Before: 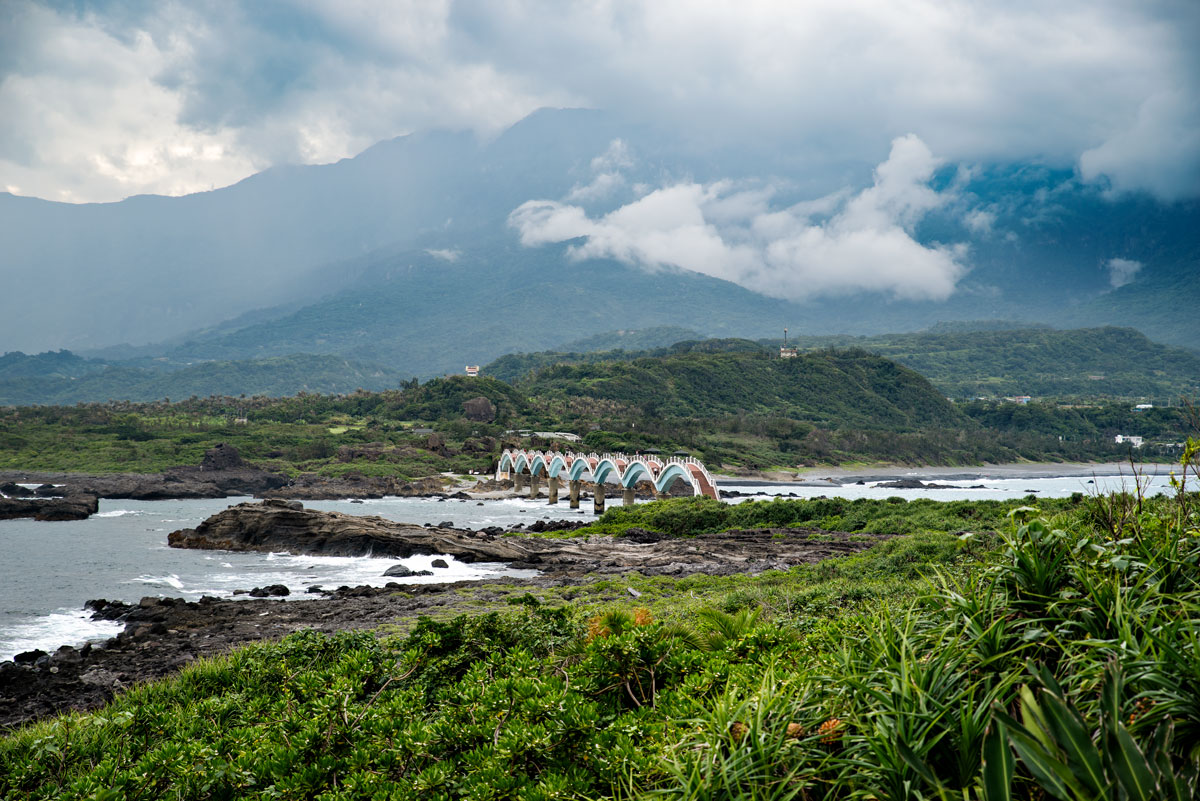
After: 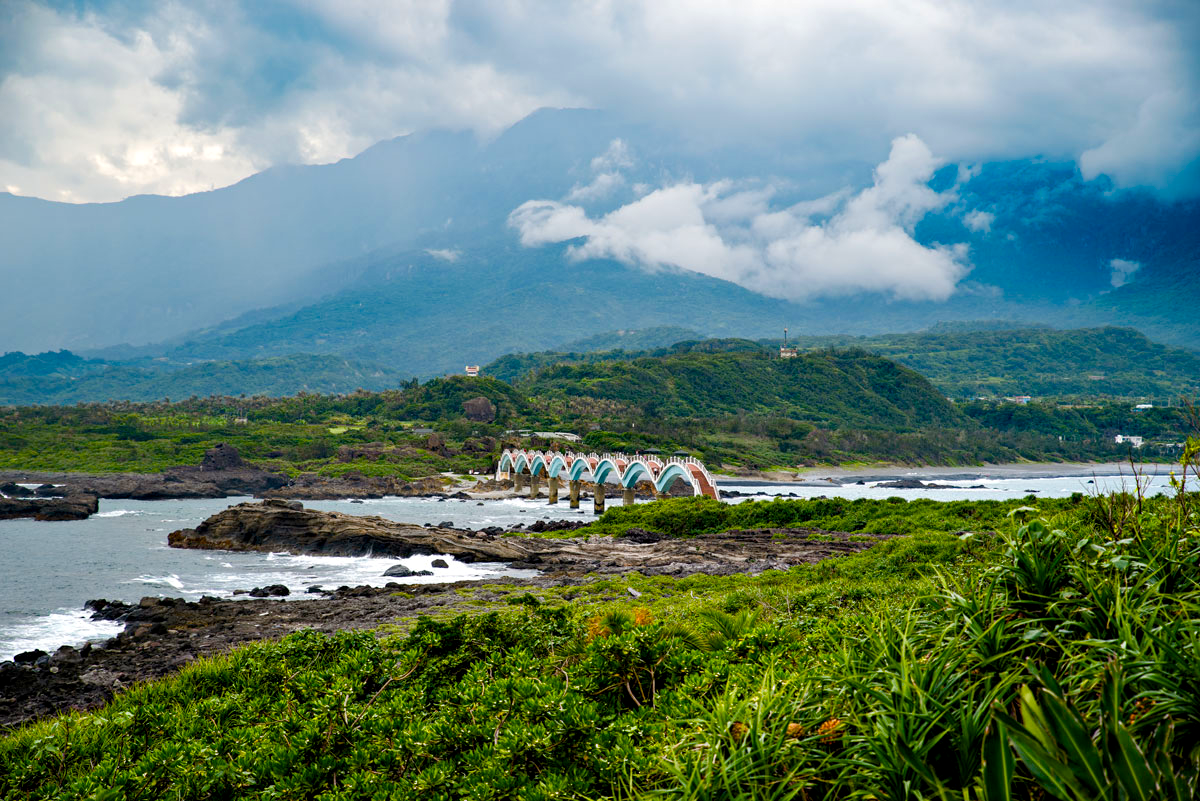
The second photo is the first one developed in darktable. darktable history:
color balance rgb: linear chroma grading › global chroma 18.9%, perceptual saturation grading › global saturation 20%, perceptual saturation grading › highlights -25%, perceptual saturation grading › shadows 50%, global vibrance 18.93%
local contrast: highlights 100%, shadows 100%, detail 120%, midtone range 0.2
white balance: emerald 1
